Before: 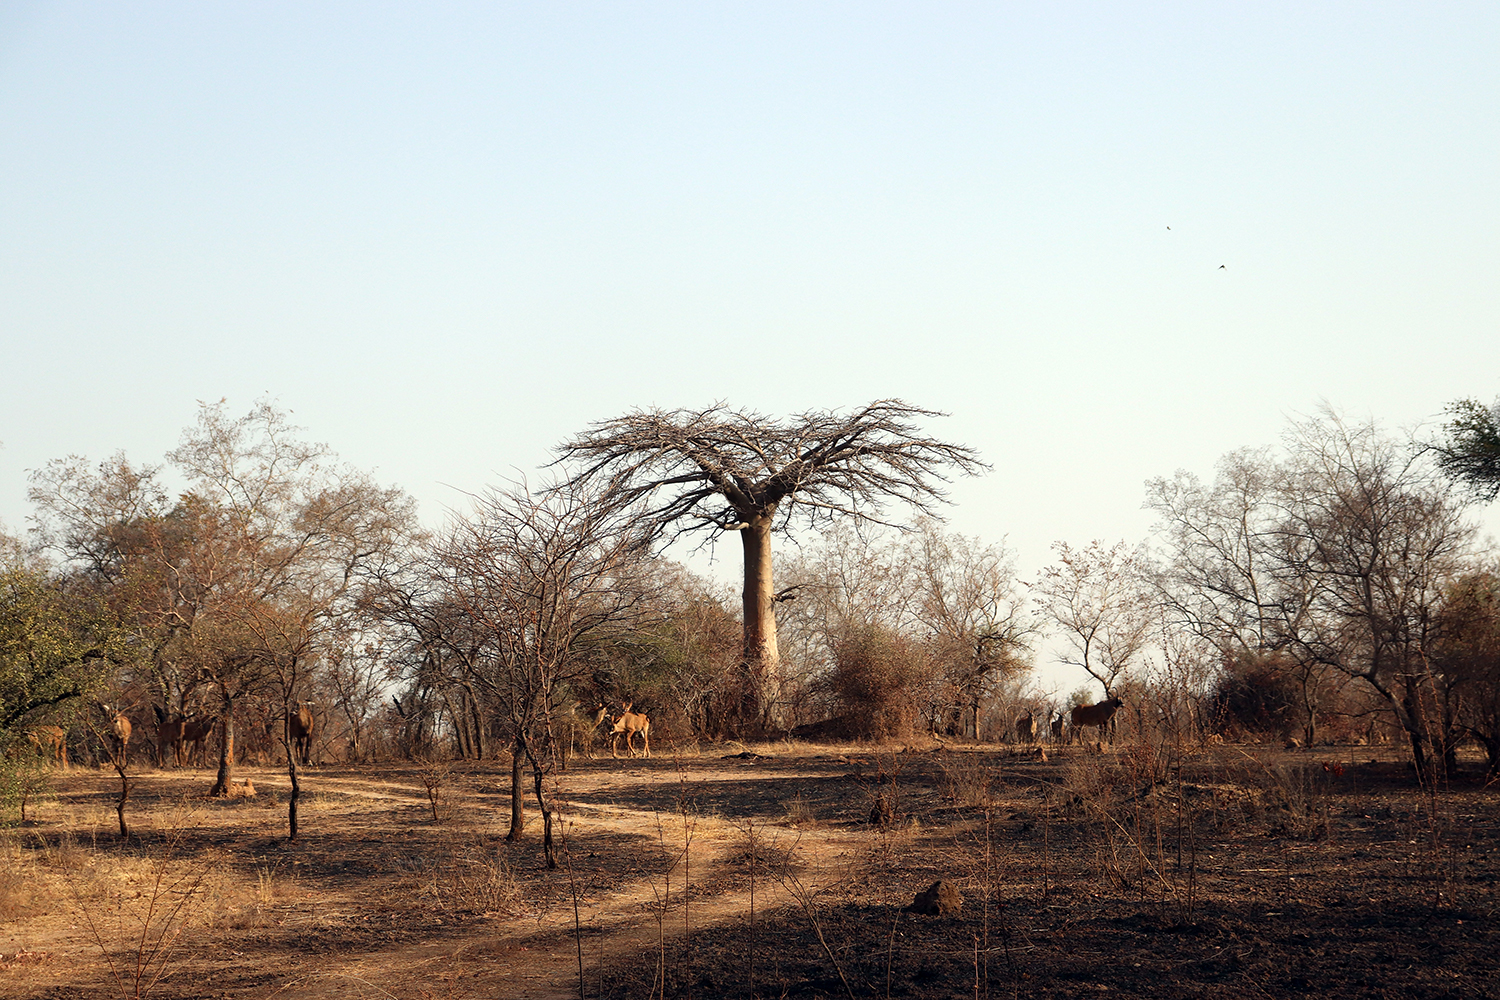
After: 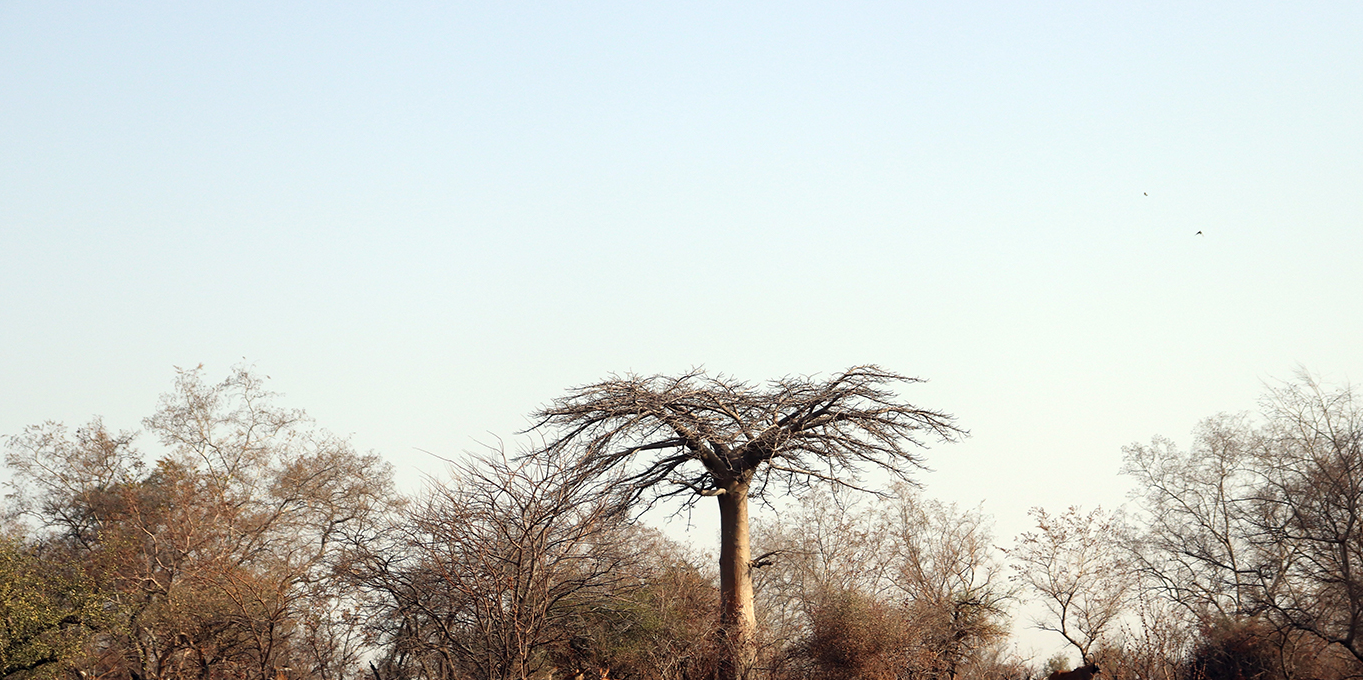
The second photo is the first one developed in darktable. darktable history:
crop: left 1.543%, top 3.41%, right 7.547%, bottom 28.5%
